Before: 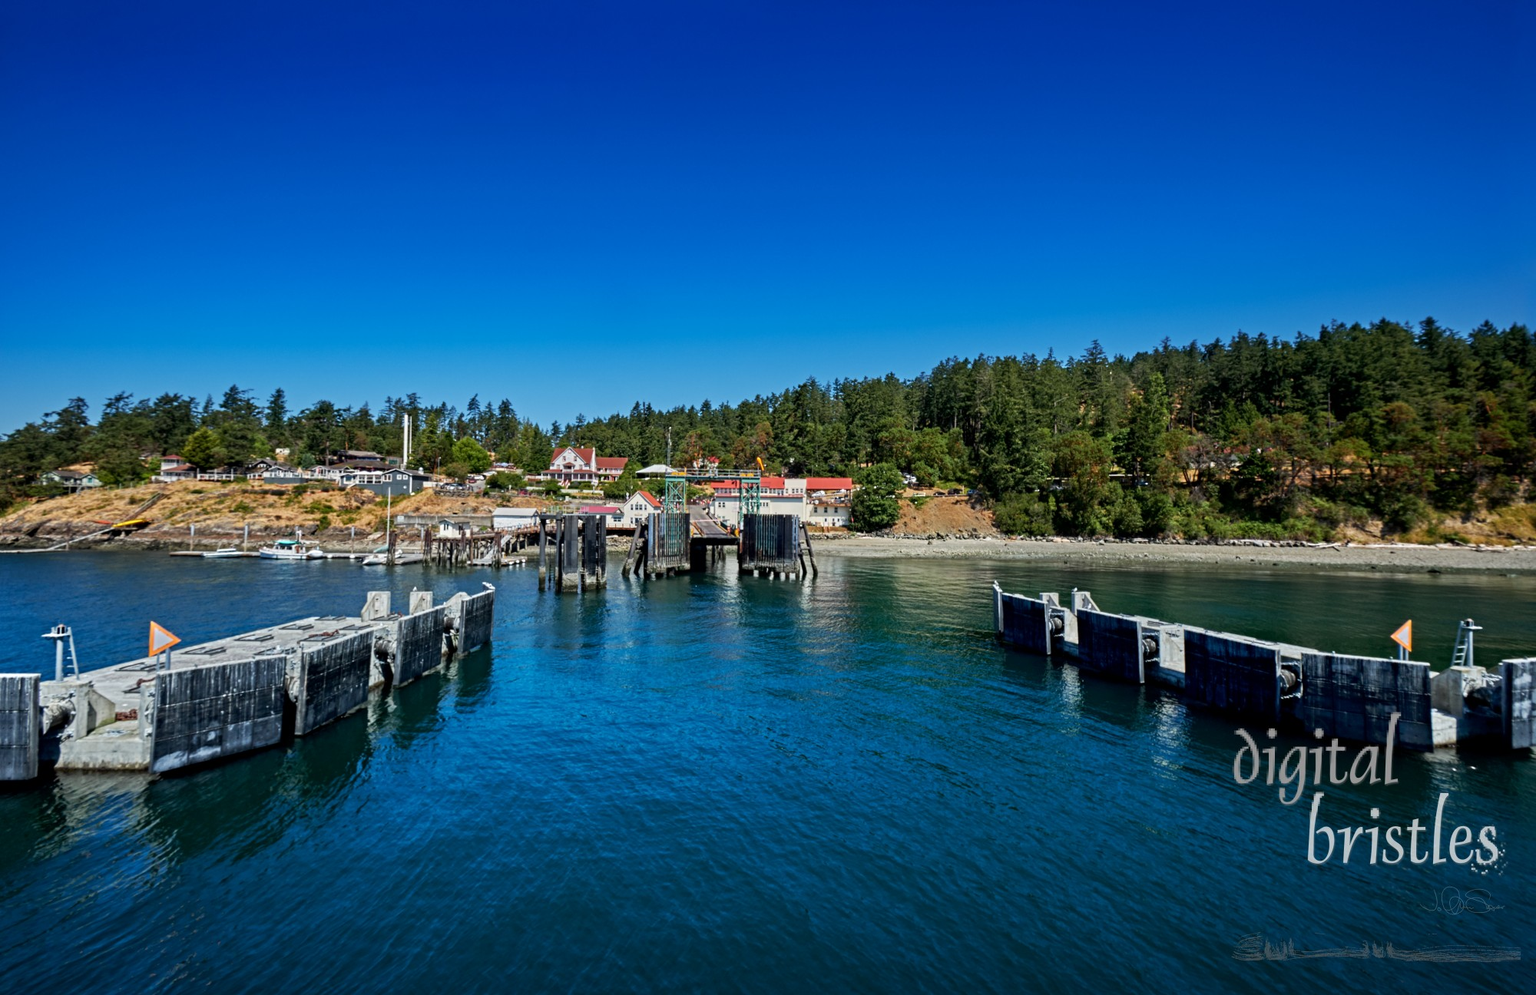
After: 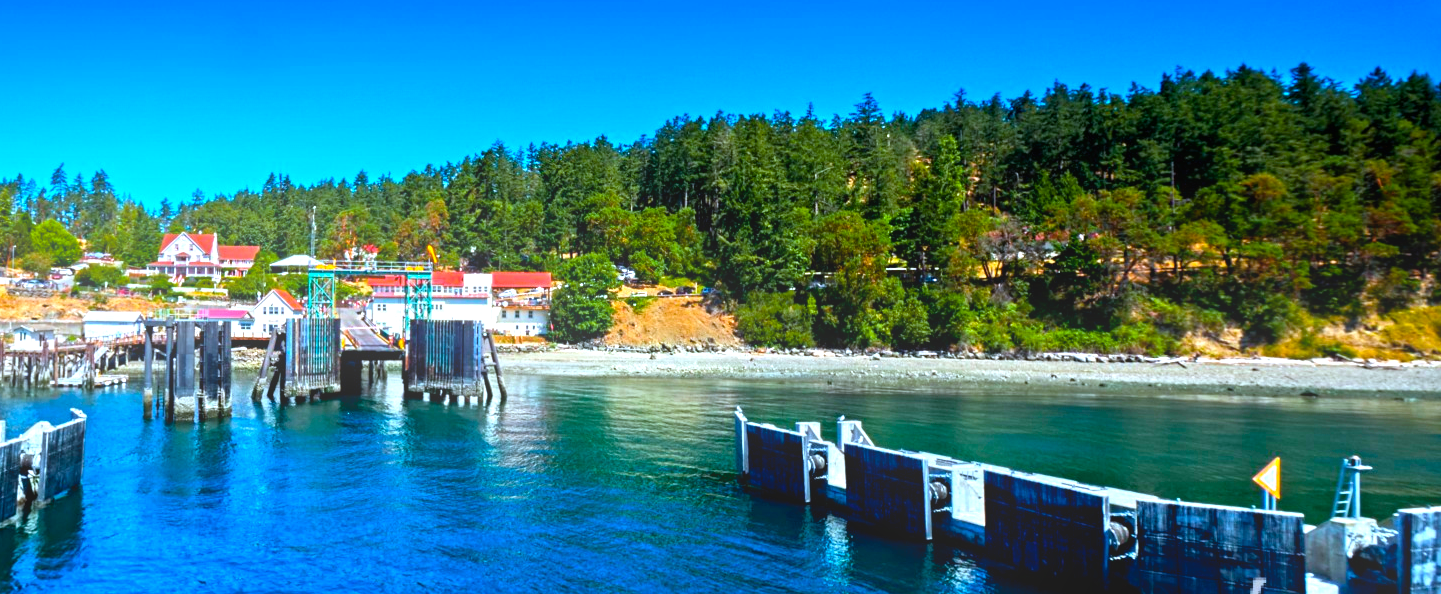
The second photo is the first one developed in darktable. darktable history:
bloom: on, module defaults
color calibration: x 0.37, y 0.382, temperature 4313.32 K
color balance rgb: linear chroma grading › global chroma 10%, perceptual saturation grading › global saturation 40%, perceptual brilliance grading › global brilliance 30%, global vibrance 20%
crop and rotate: left 27.938%, top 27.046%, bottom 27.046%
